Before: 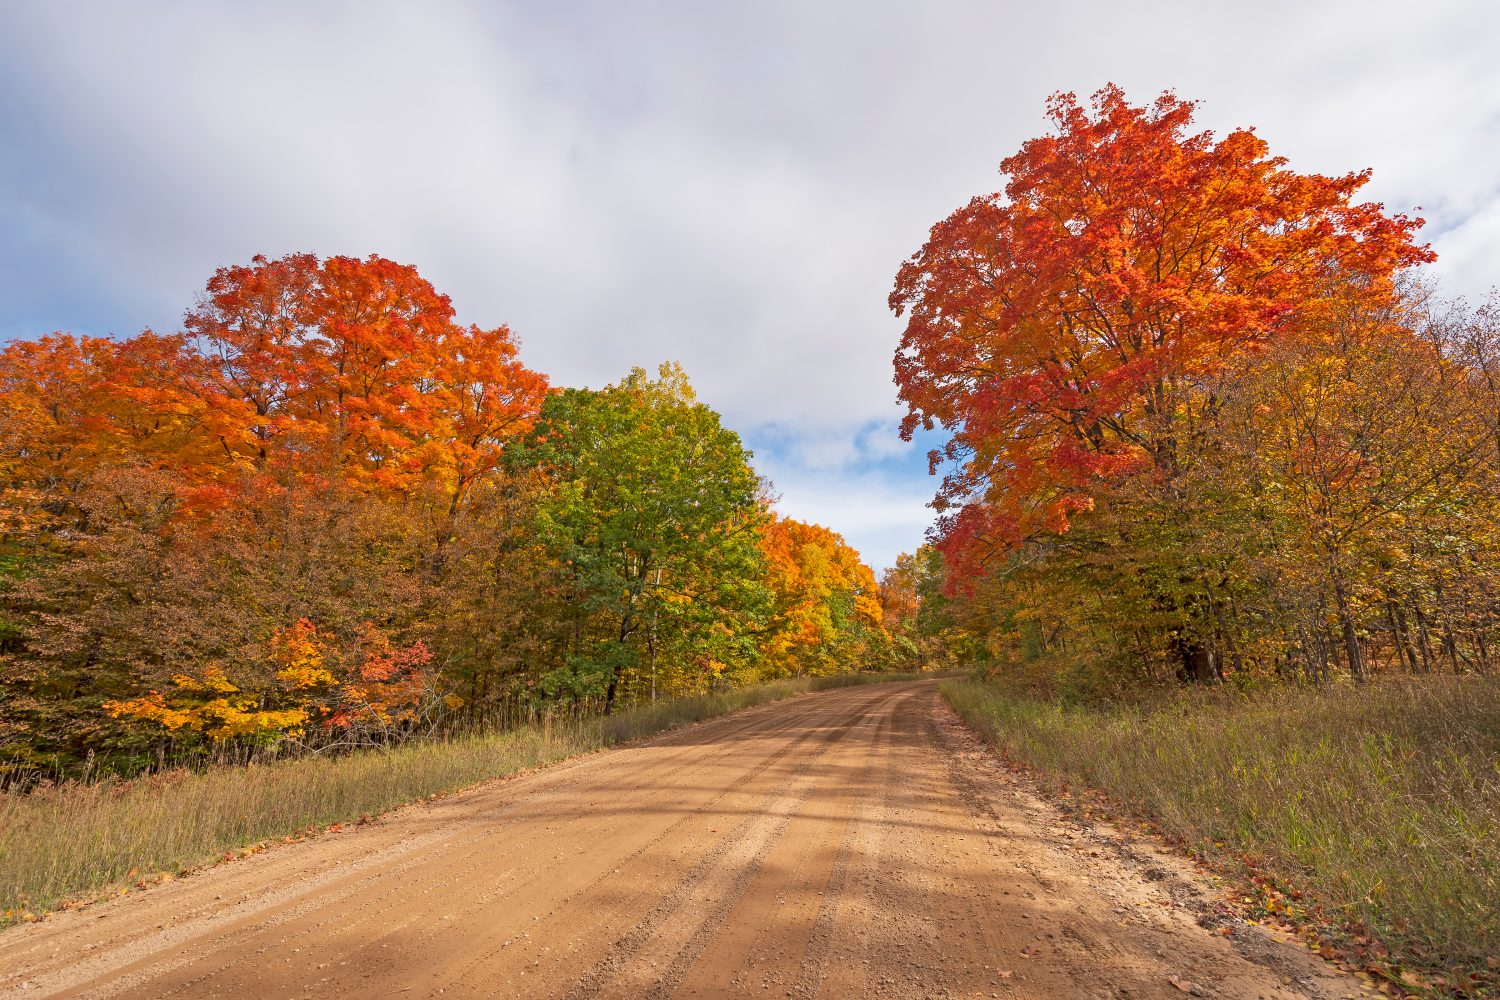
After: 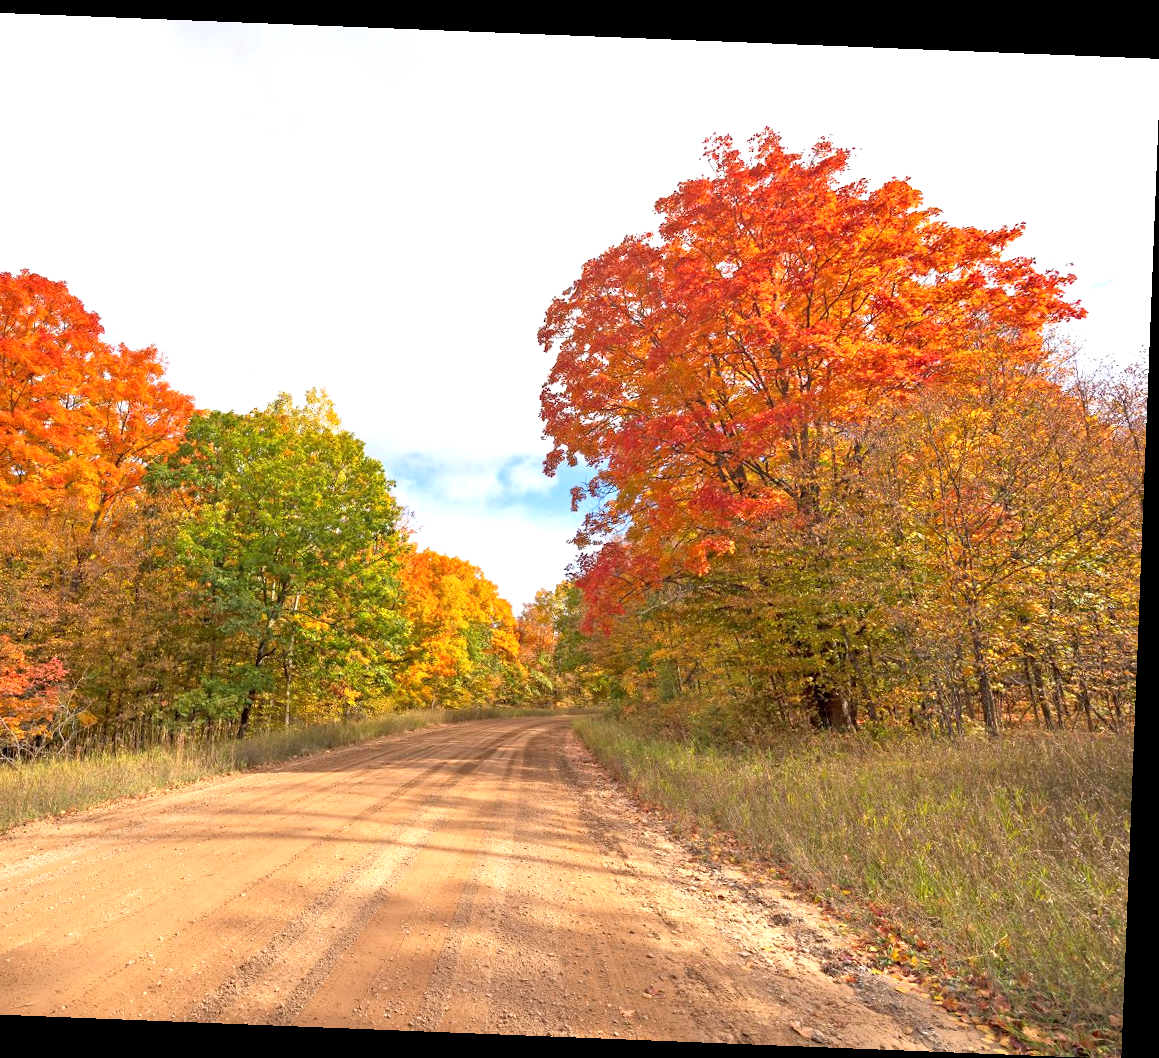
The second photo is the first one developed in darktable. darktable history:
base curve: preserve colors none
rotate and perspective: rotation 2.27°, automatic cropping off
exposure: exposure 0.785 EV, compensate highlight preservation false
crop and rotate: left 24.6%
